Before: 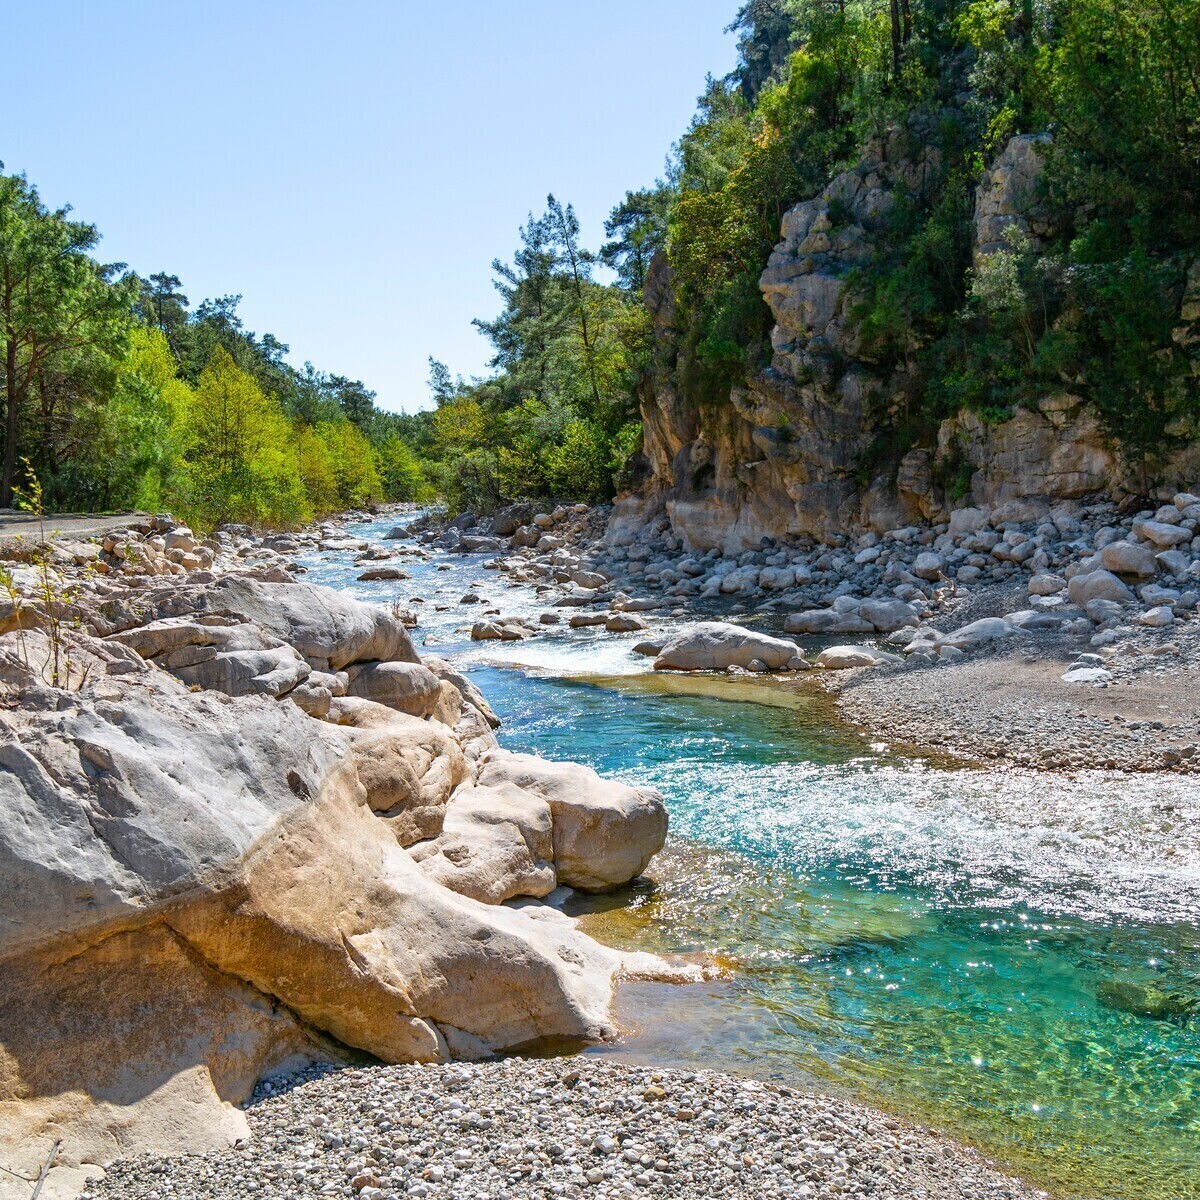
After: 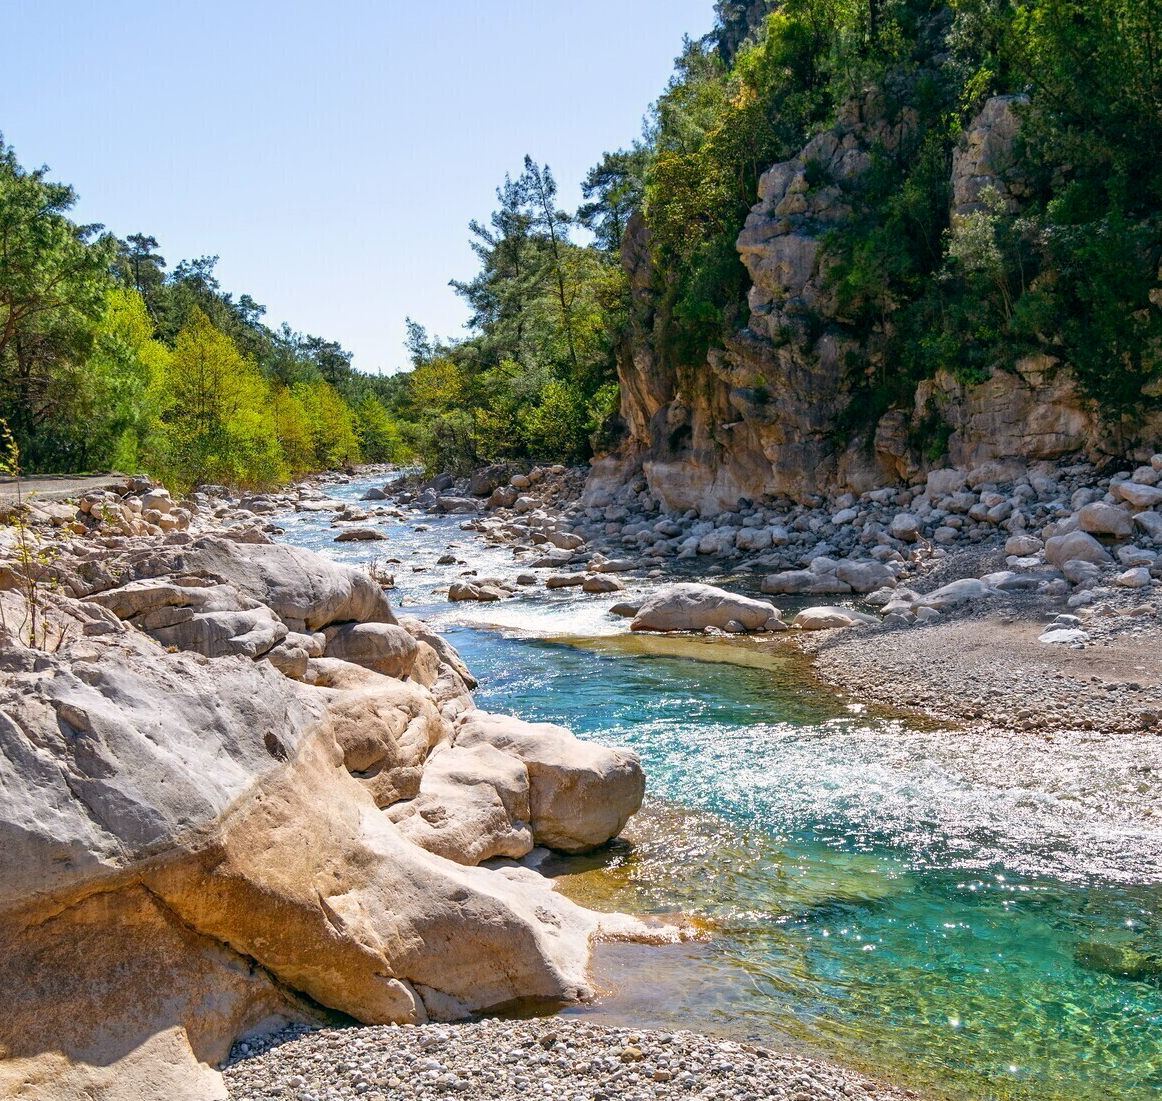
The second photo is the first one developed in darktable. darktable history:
crop: left 1.964%, top 3.251%, right 1.122%, bottom 4.933%
color balance: lift [0.998, 0.998, 1.001, 1.002], gamma [0.995, 1.025, 0.992, 0.975], gain [0.995, 1.02, 0.997, 0.98]
